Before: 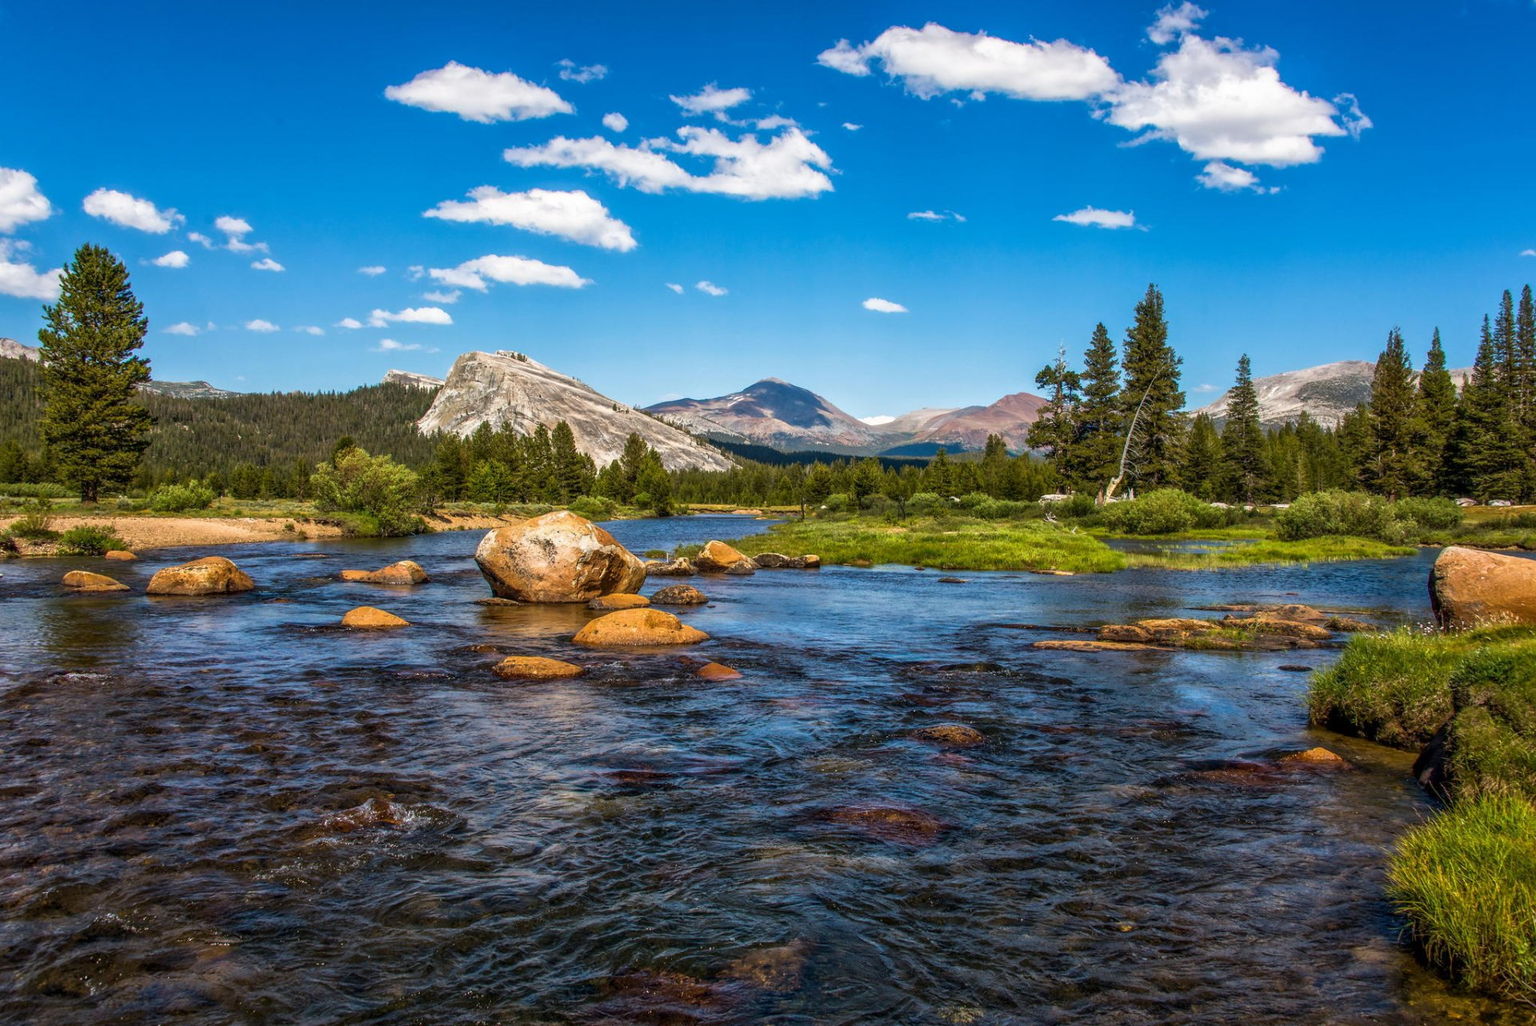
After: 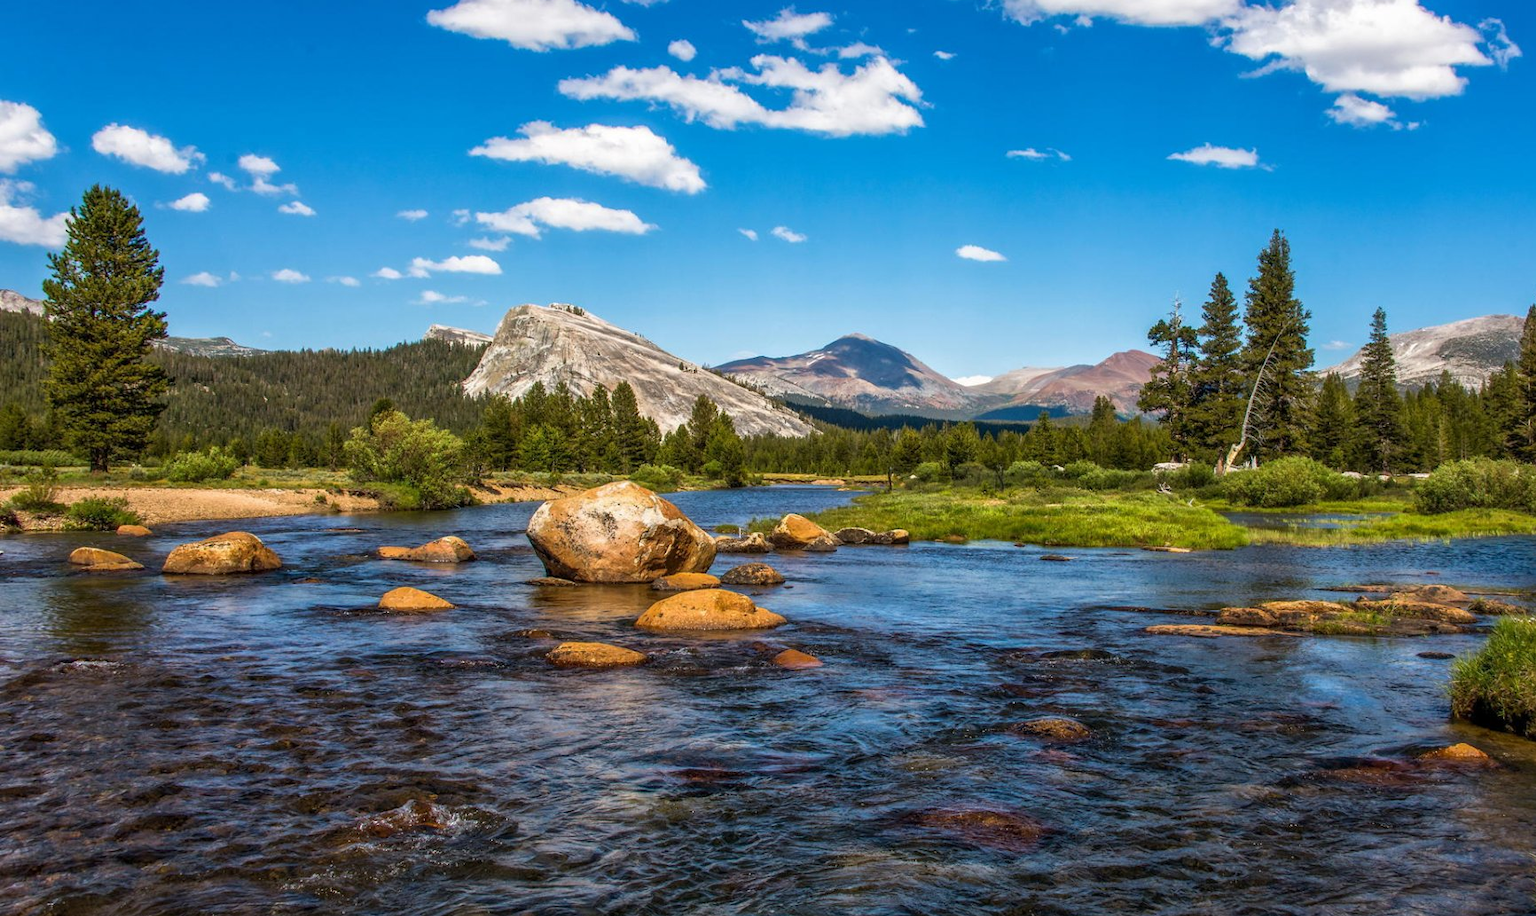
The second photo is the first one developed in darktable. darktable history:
crop: top 7.497%, right 9.771%, bottom 11.914%
